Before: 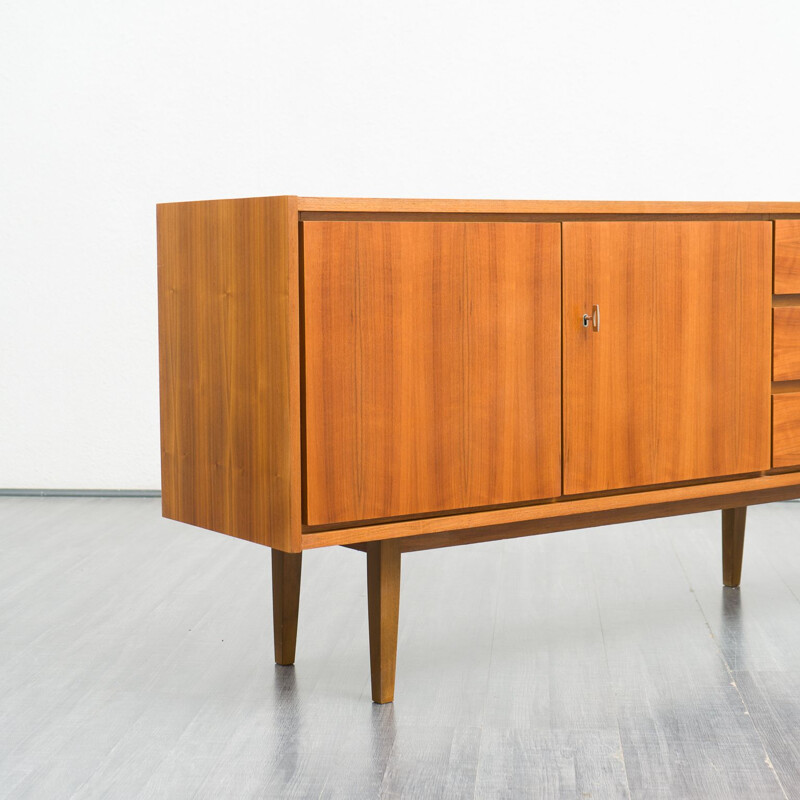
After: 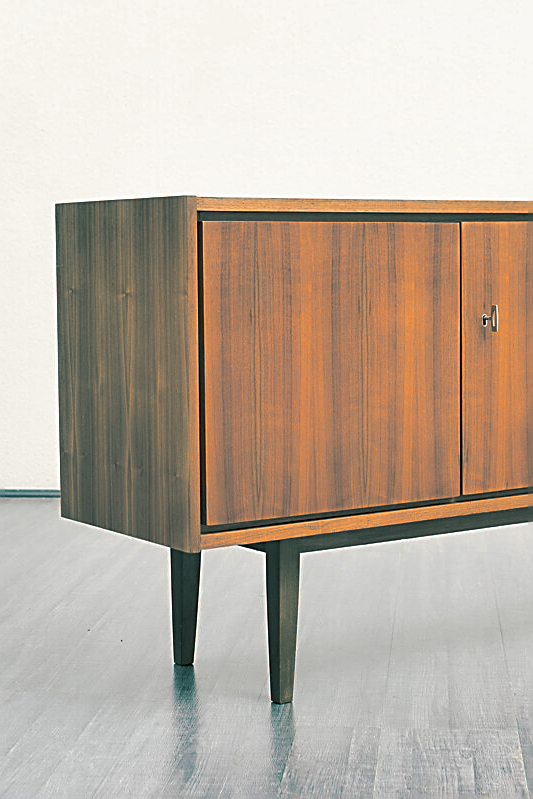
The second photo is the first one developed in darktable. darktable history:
split-toning: shadows › hue 186.43°, highlights › hue 49.29°, compress 30.29%
shadows and highlights: highlights color adjustment 0%, low approximation 0.01, soften with gaussian
crop and rotate: left 12.673%, right 20.66%
sharpen: amount 1
